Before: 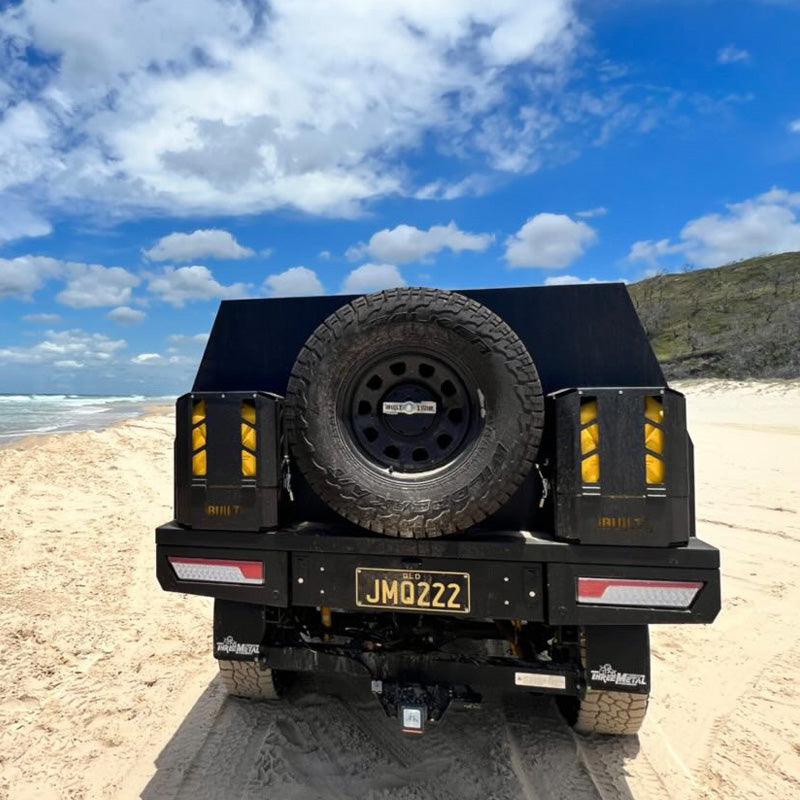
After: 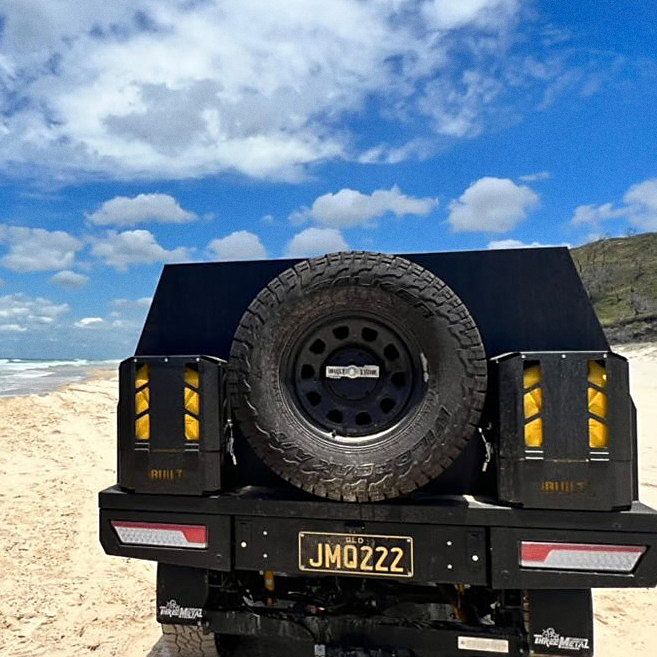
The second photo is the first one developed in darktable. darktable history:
contrast equalizer: y [[0.5 ×6], [0.5 ×6], [0.5, 0.5, 0.501, 0.545, 0.707, 0.863], [0 ×6], [0 ×6]]
sharpen: radius 1.864, amount 0.398, threshold 1.271
grain: coarseness 0.09 ISO, strength 16.61%
crop and rotate: left 7.196%, top 4.574%, right 10.605%, bottom 13.178%
